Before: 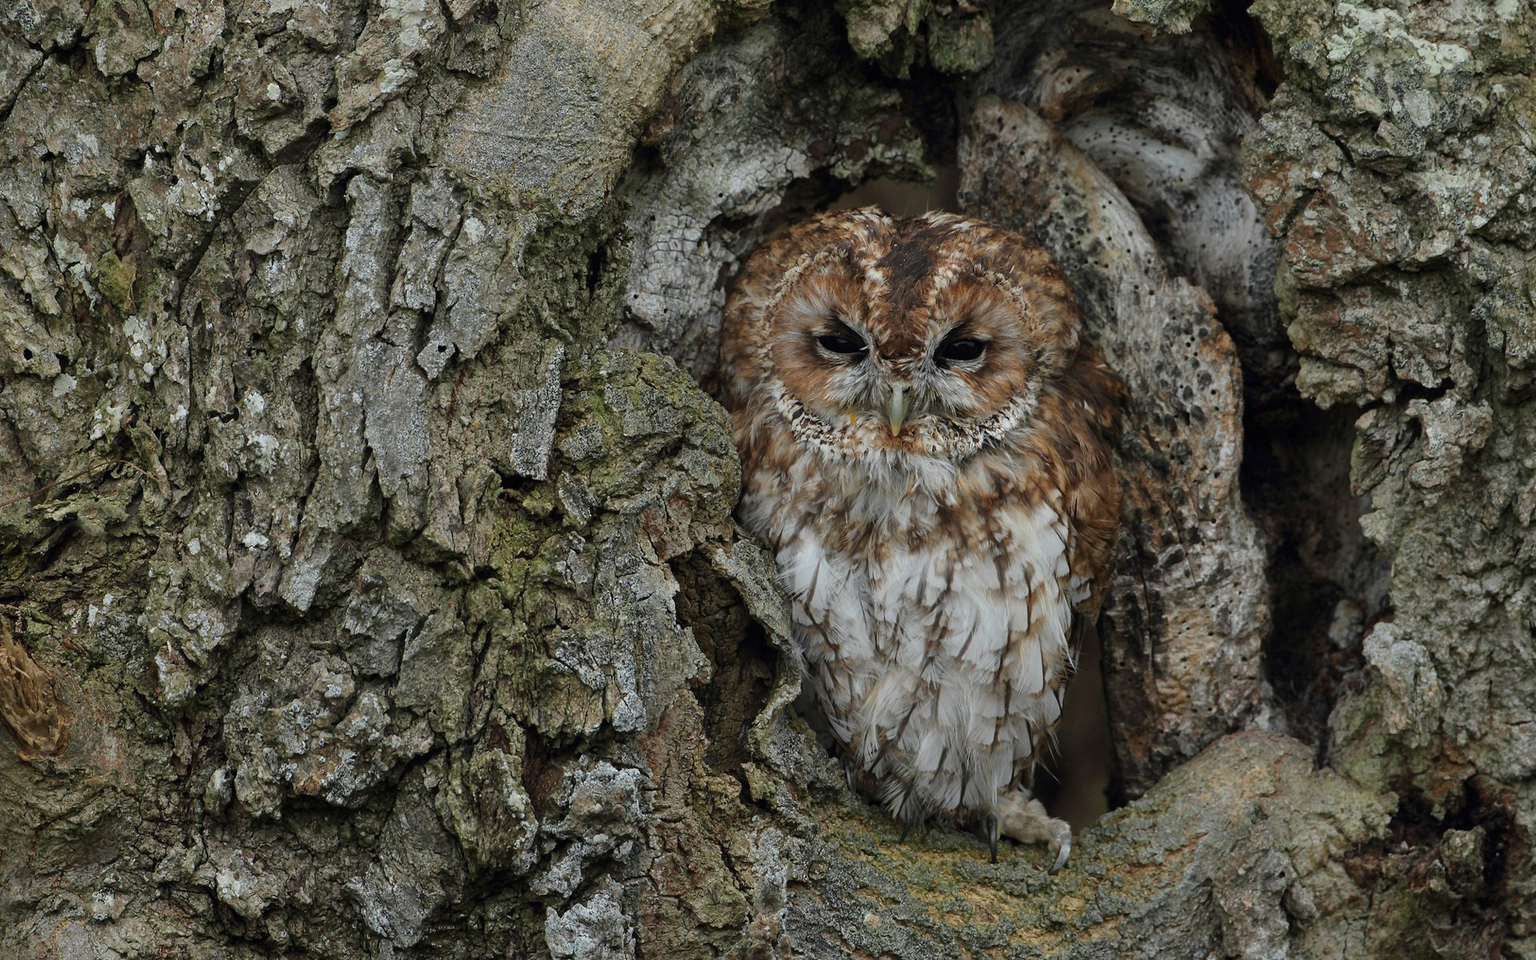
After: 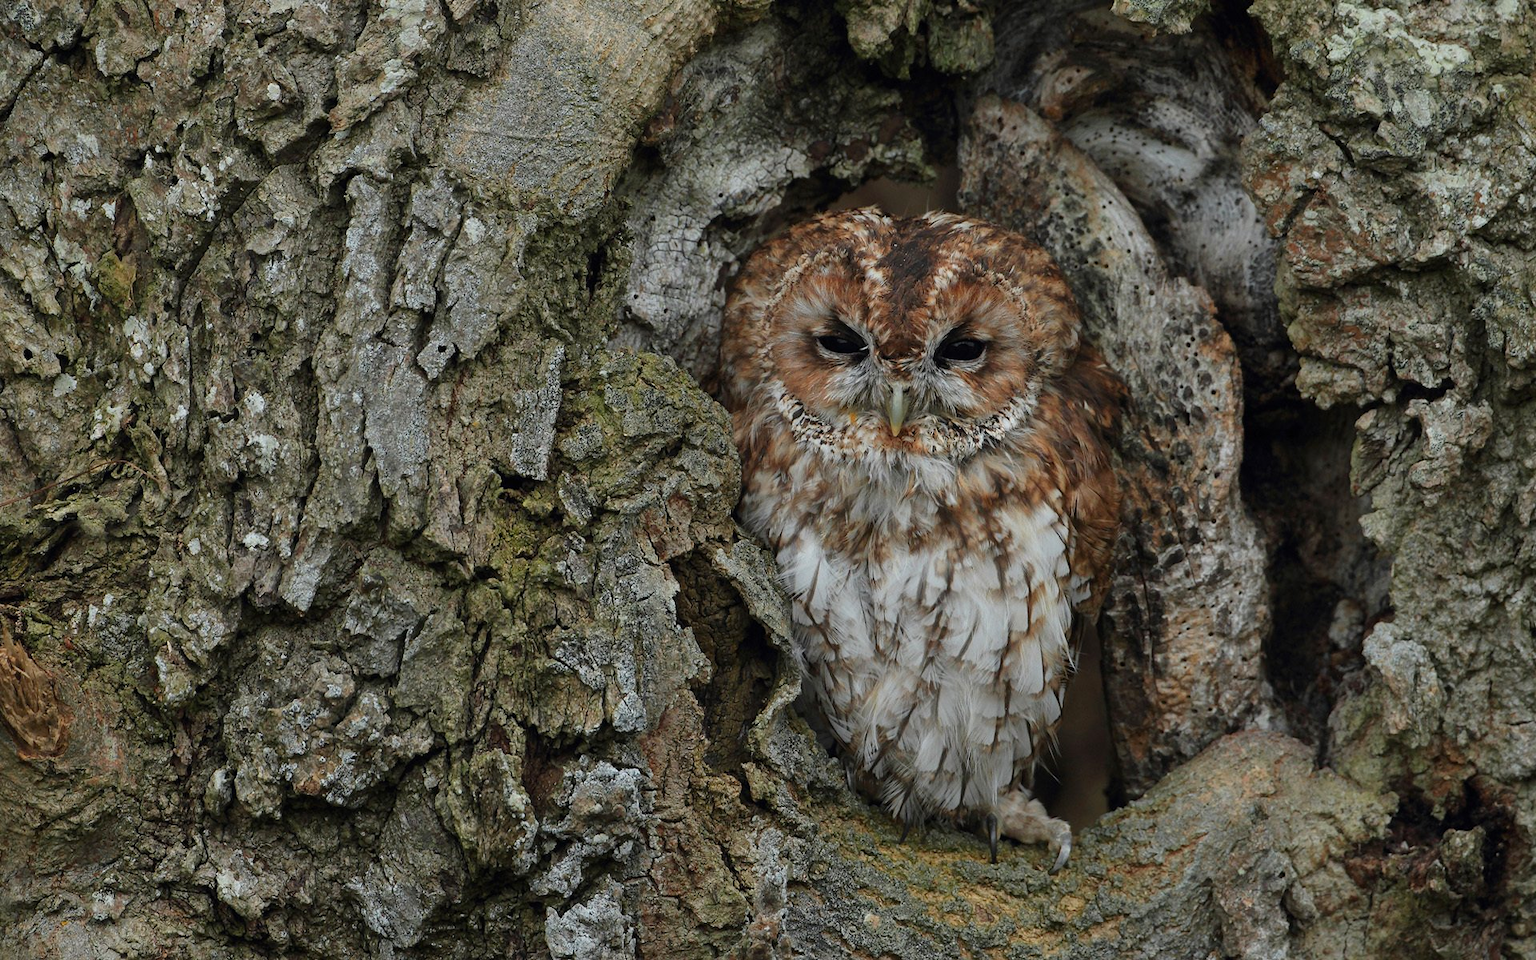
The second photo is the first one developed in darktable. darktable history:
color zones: curves: ch1 [(0.239, 0.552) (0.75, 0.5)]; ch2 [(0.25, 0.462) (0.749, 0.457)]
